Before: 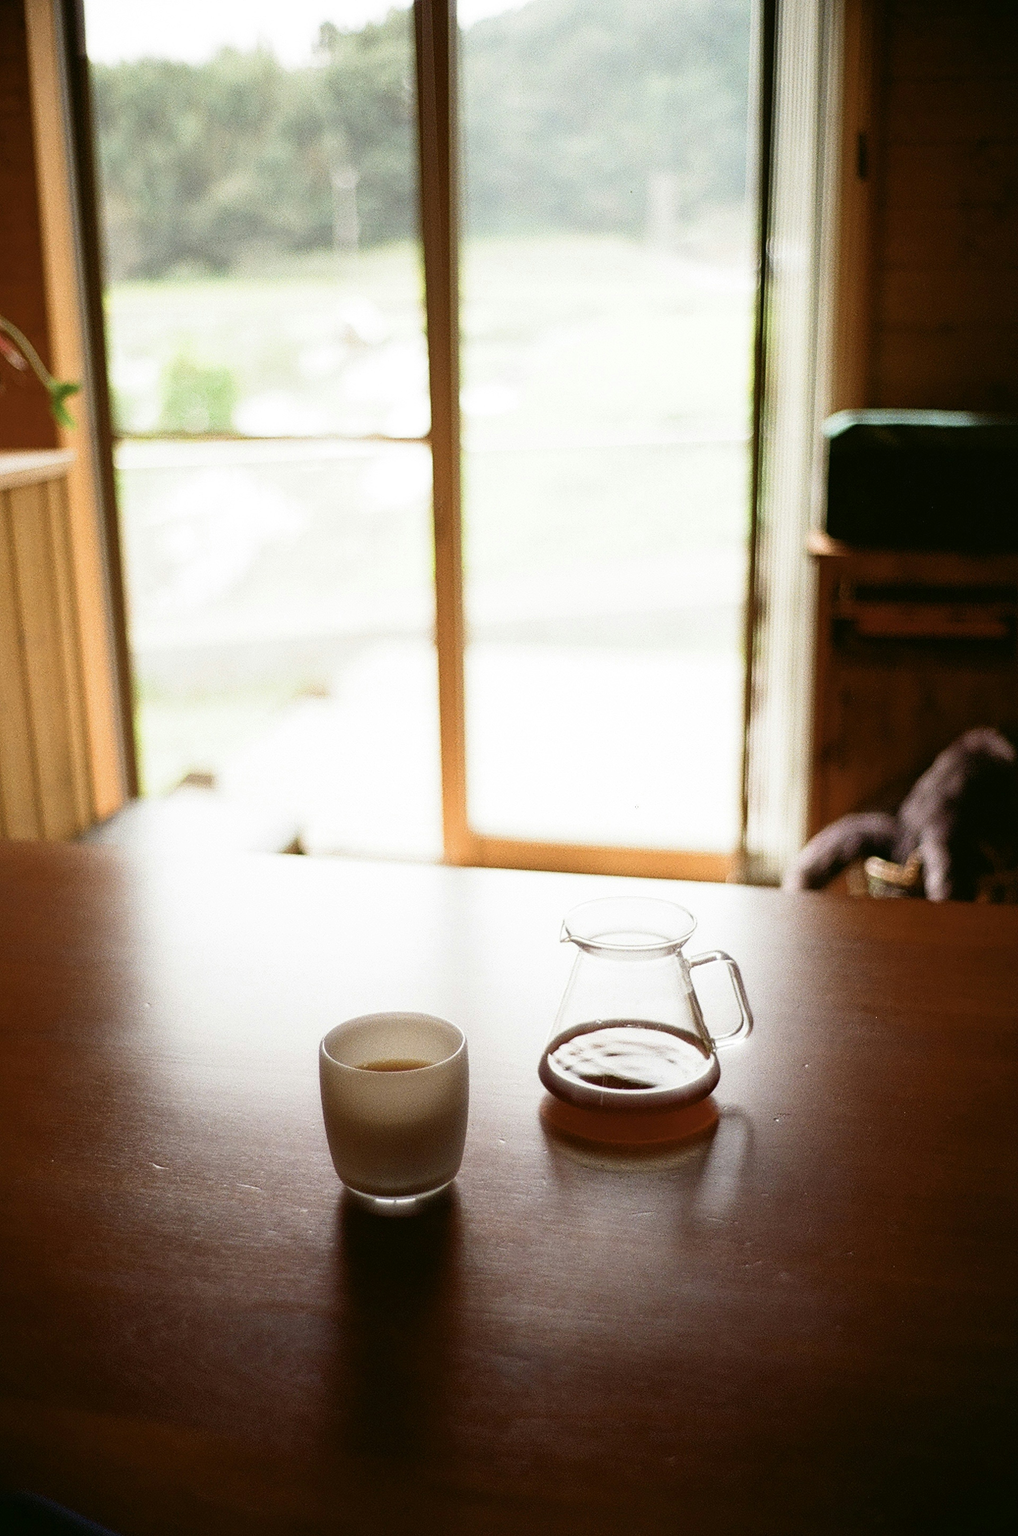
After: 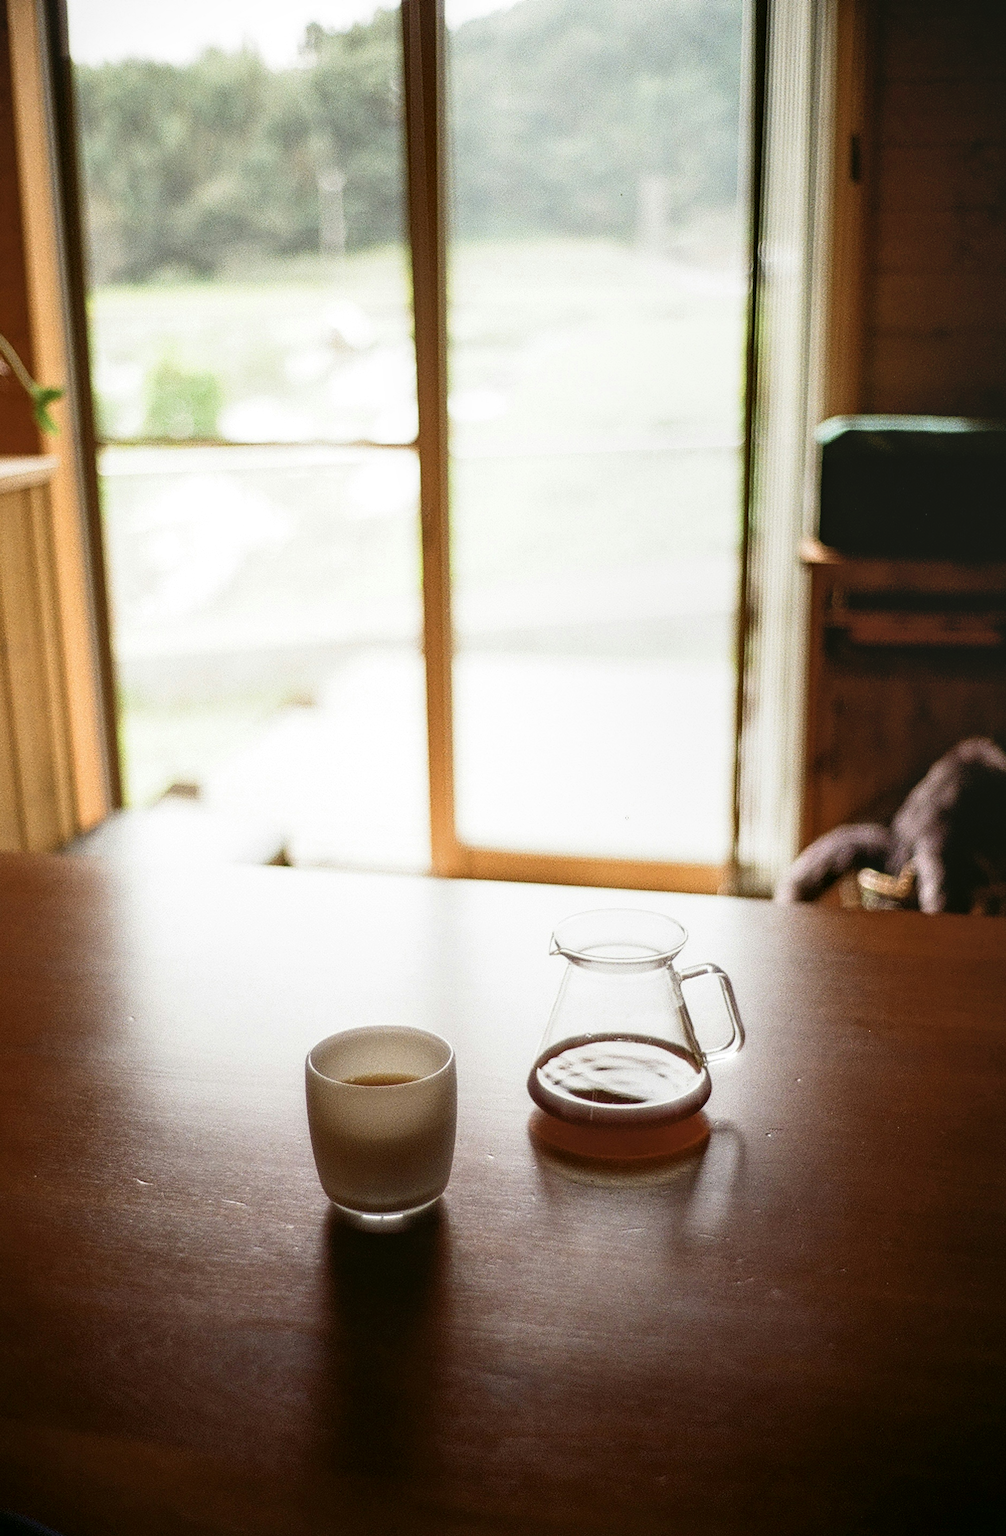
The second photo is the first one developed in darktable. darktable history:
local contrast: on, module defaults
crop and rotate: left 1.774%, right 0.633%, bottom 1.28%
